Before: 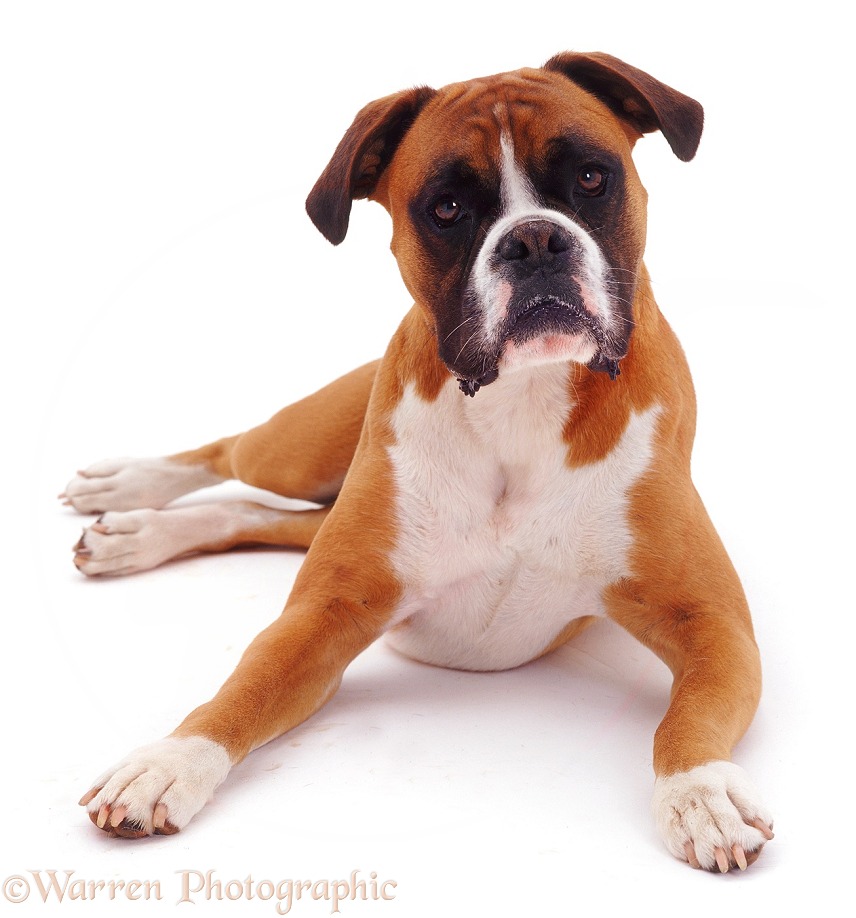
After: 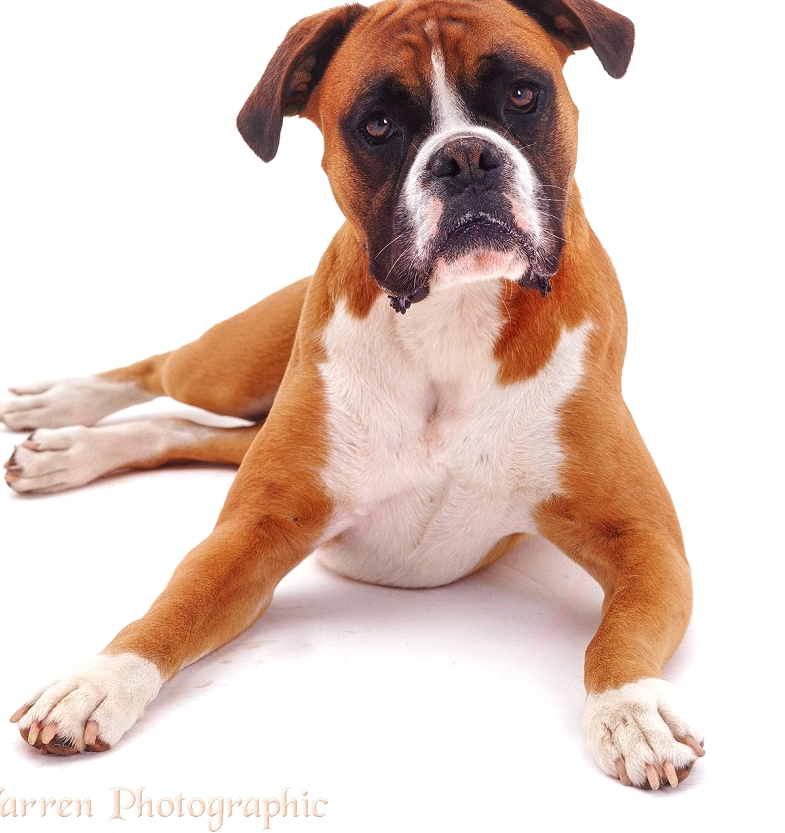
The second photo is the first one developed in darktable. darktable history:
exposure: exposure 0.191 EV, compensate highlight preservation false
local contrast: on, module defaults
haze removal: compatibility mode true, adaptive false
crop and rotate: left 8.262%, top 9.226%
